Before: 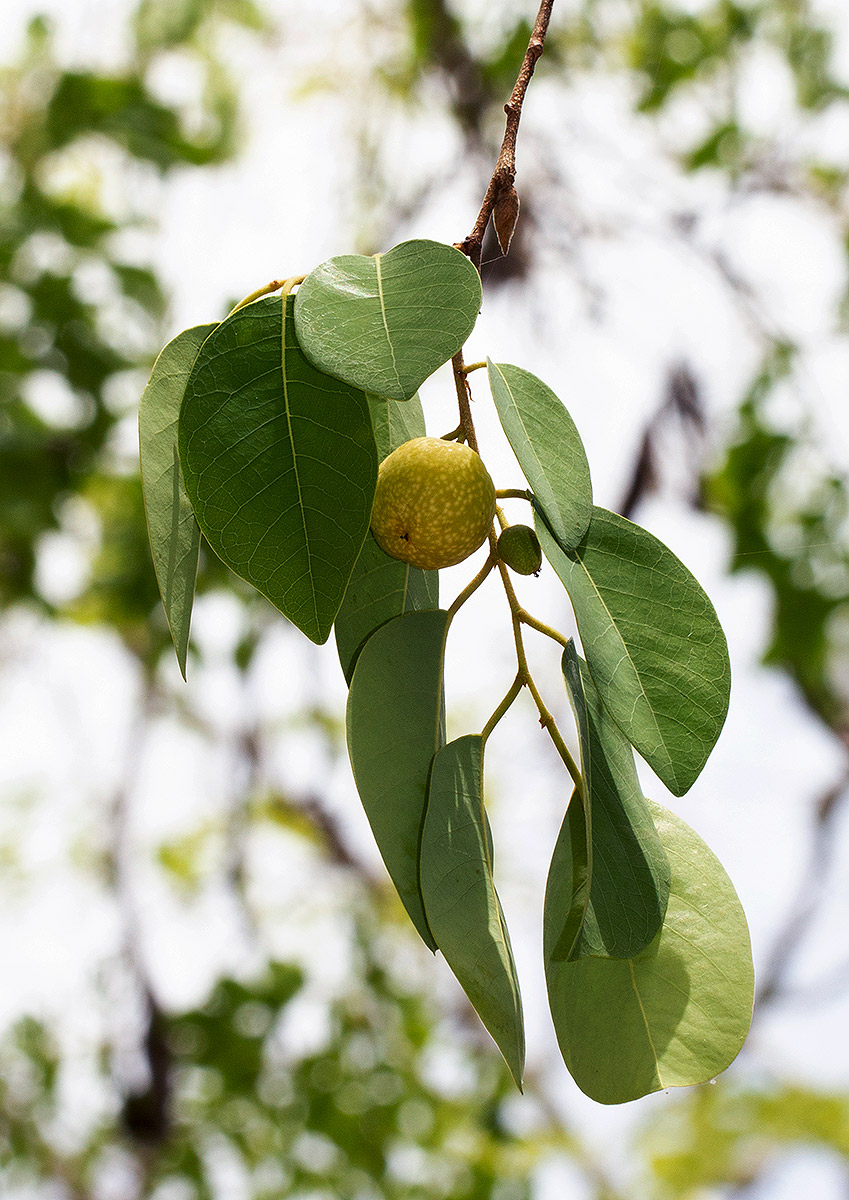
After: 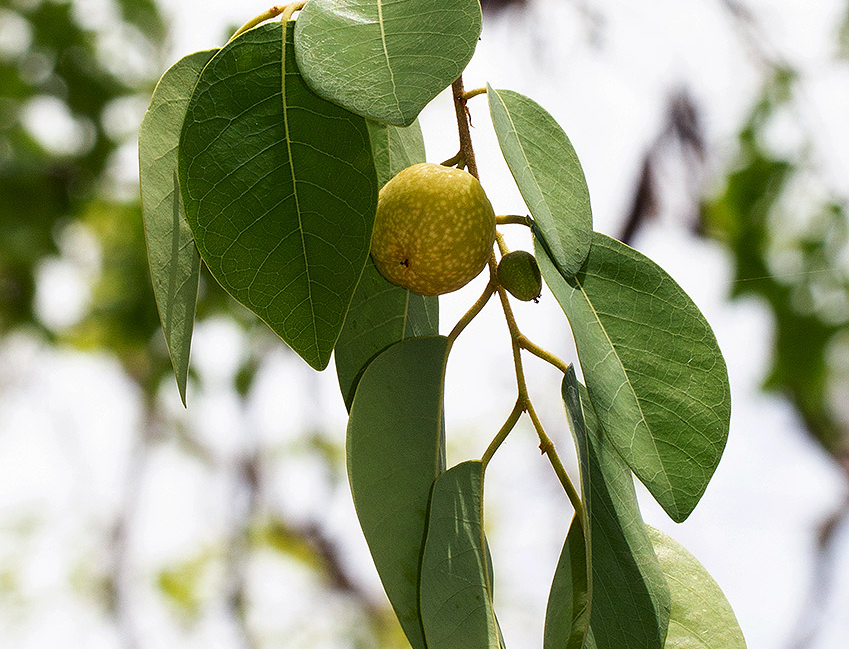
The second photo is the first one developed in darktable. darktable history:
crop and rotate: top 22.856%, bottom 23.056%
